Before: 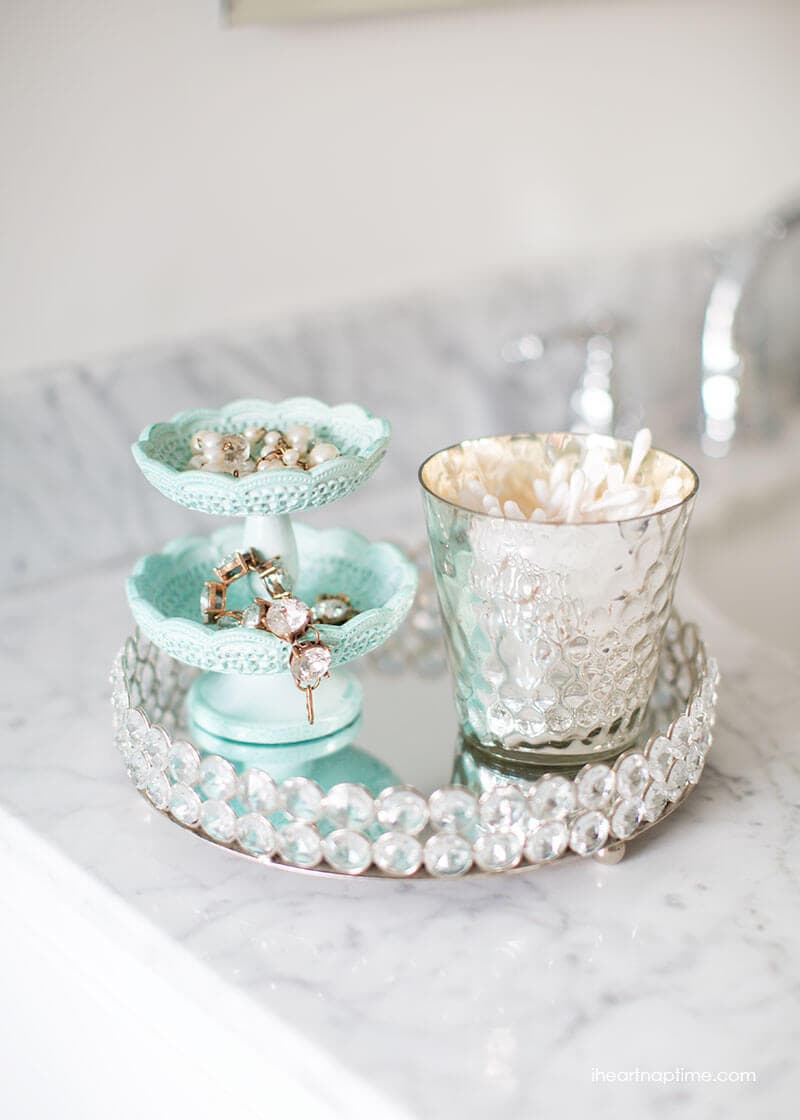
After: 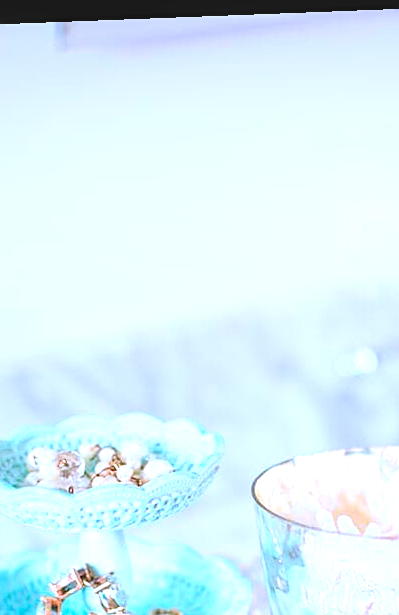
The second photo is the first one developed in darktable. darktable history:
local contrast: on, module defaults
exposure: black level correction 0, exposure 0.7 EV, compensate exposure bias true, compensate highlight preservation false
white balance: red 0.974, blue 1.044
contrast brightness saturation: contrast 0.07, brightness 0.18, saturation 0.4
sharpen: amount 0.2
rotate and perspective: lens shift (horizontal) -0.055, automatic cropping off
color calibration: illuminant as shot in camera, x 0.377, y 0.392, temperature 4169.3 K, saturation algorithm version 1 (2020)
crop: left 19.556%, right 30.401%, bottom 46.458%
